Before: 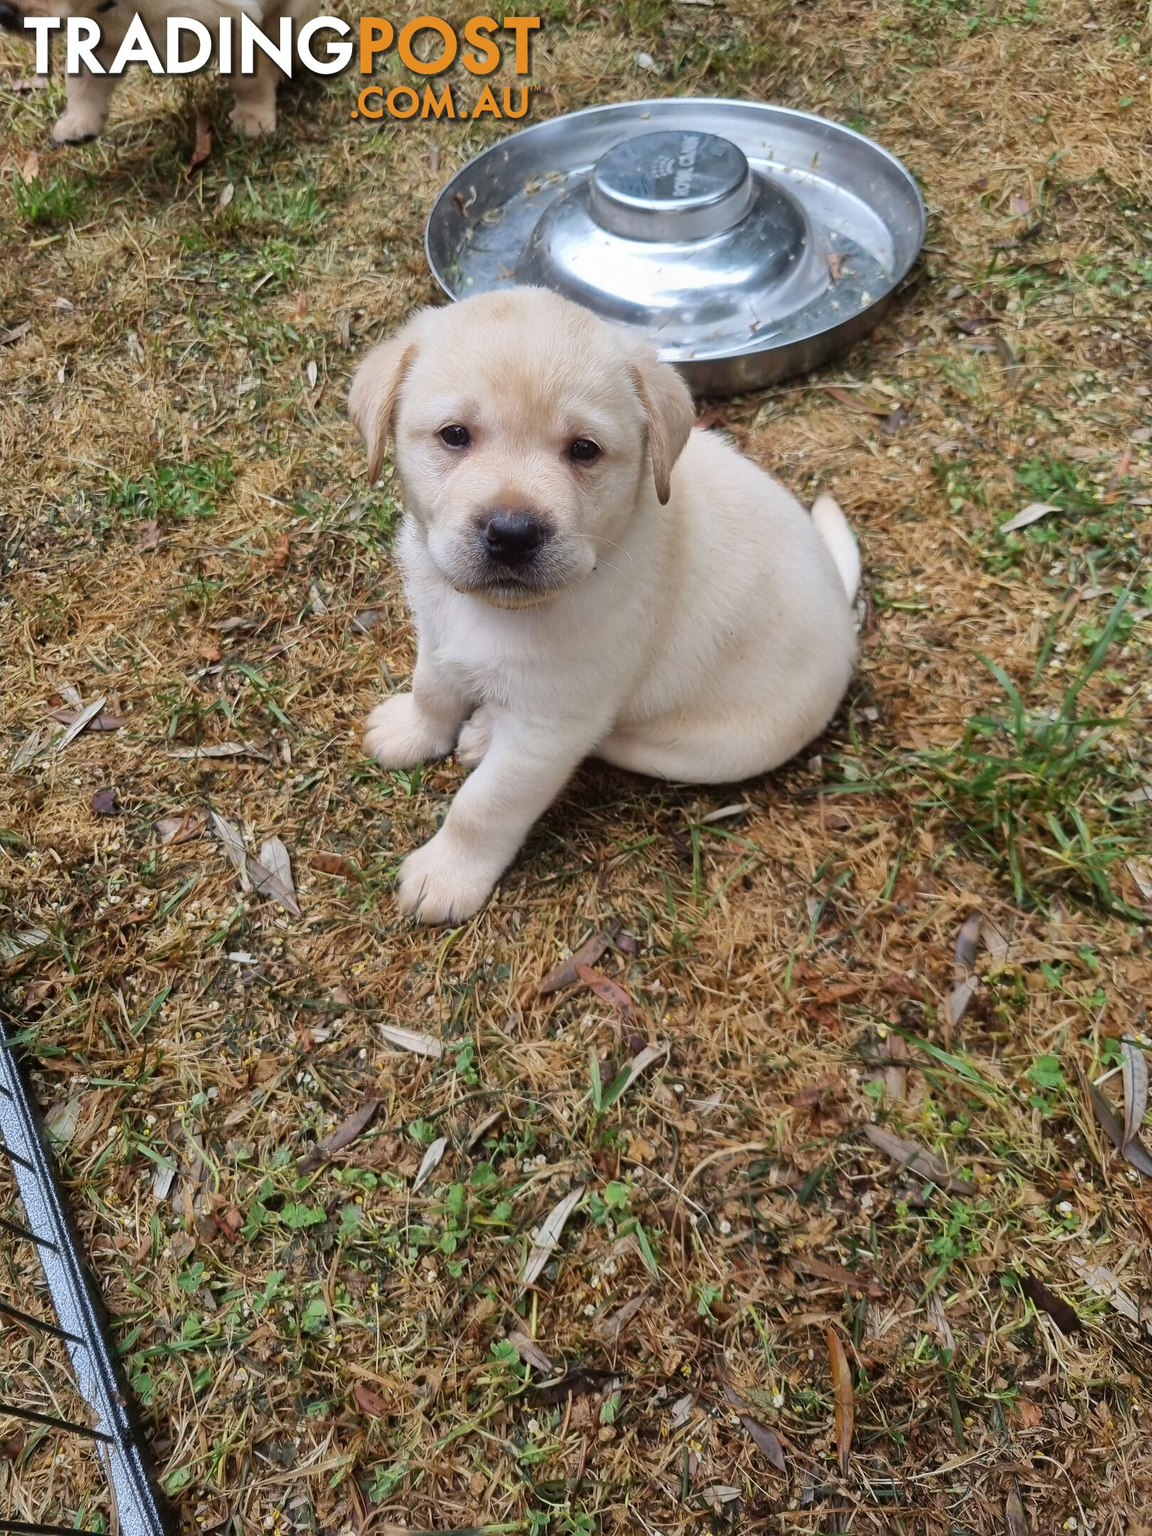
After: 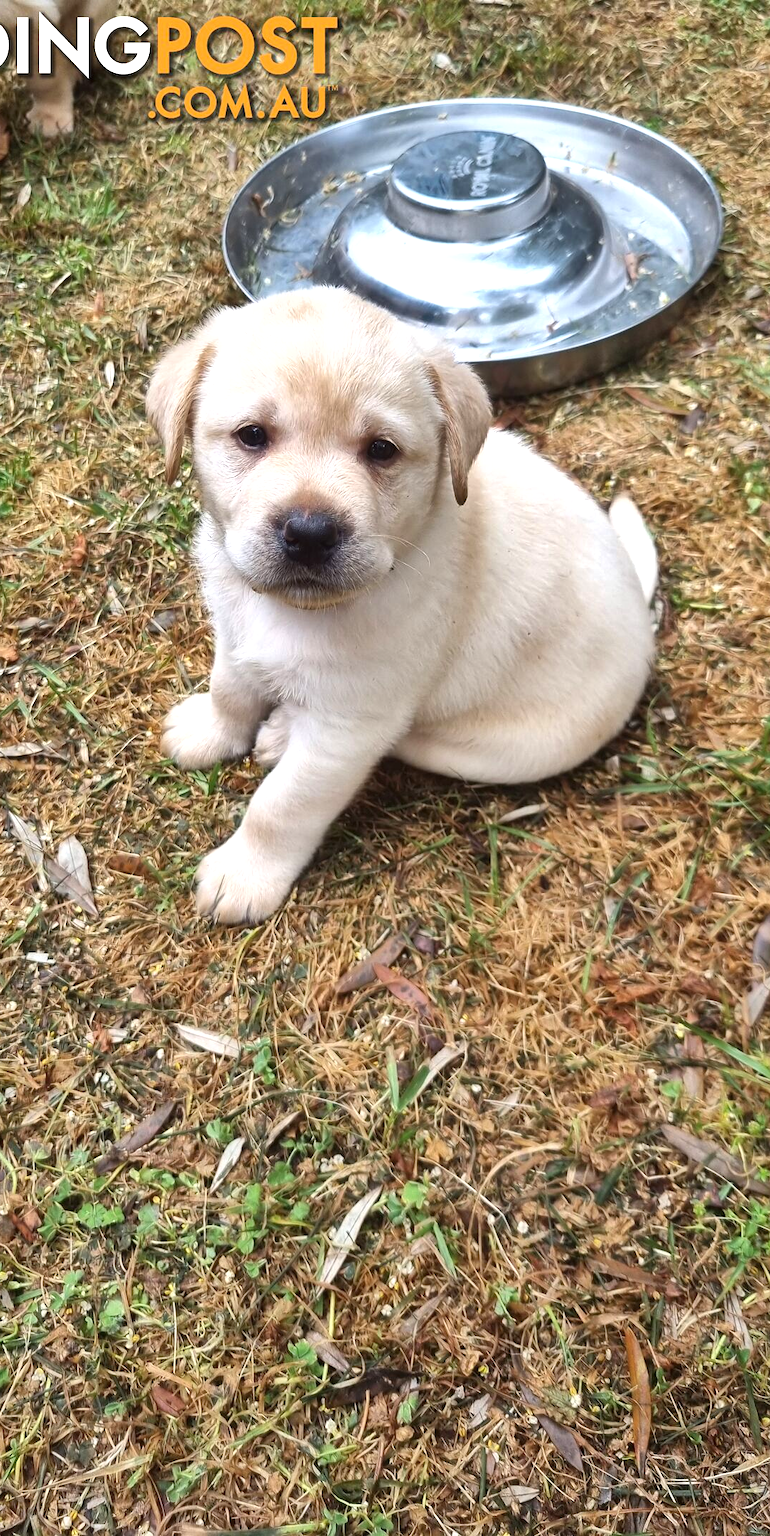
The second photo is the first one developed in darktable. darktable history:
exposure: black level correction 0, exposure 0.7 EV, compensate highlight preservation false
shadows and highlights: low approximation 0.01, soften with gaussian
crop and rotate: left 17.636%, right 15.437%
